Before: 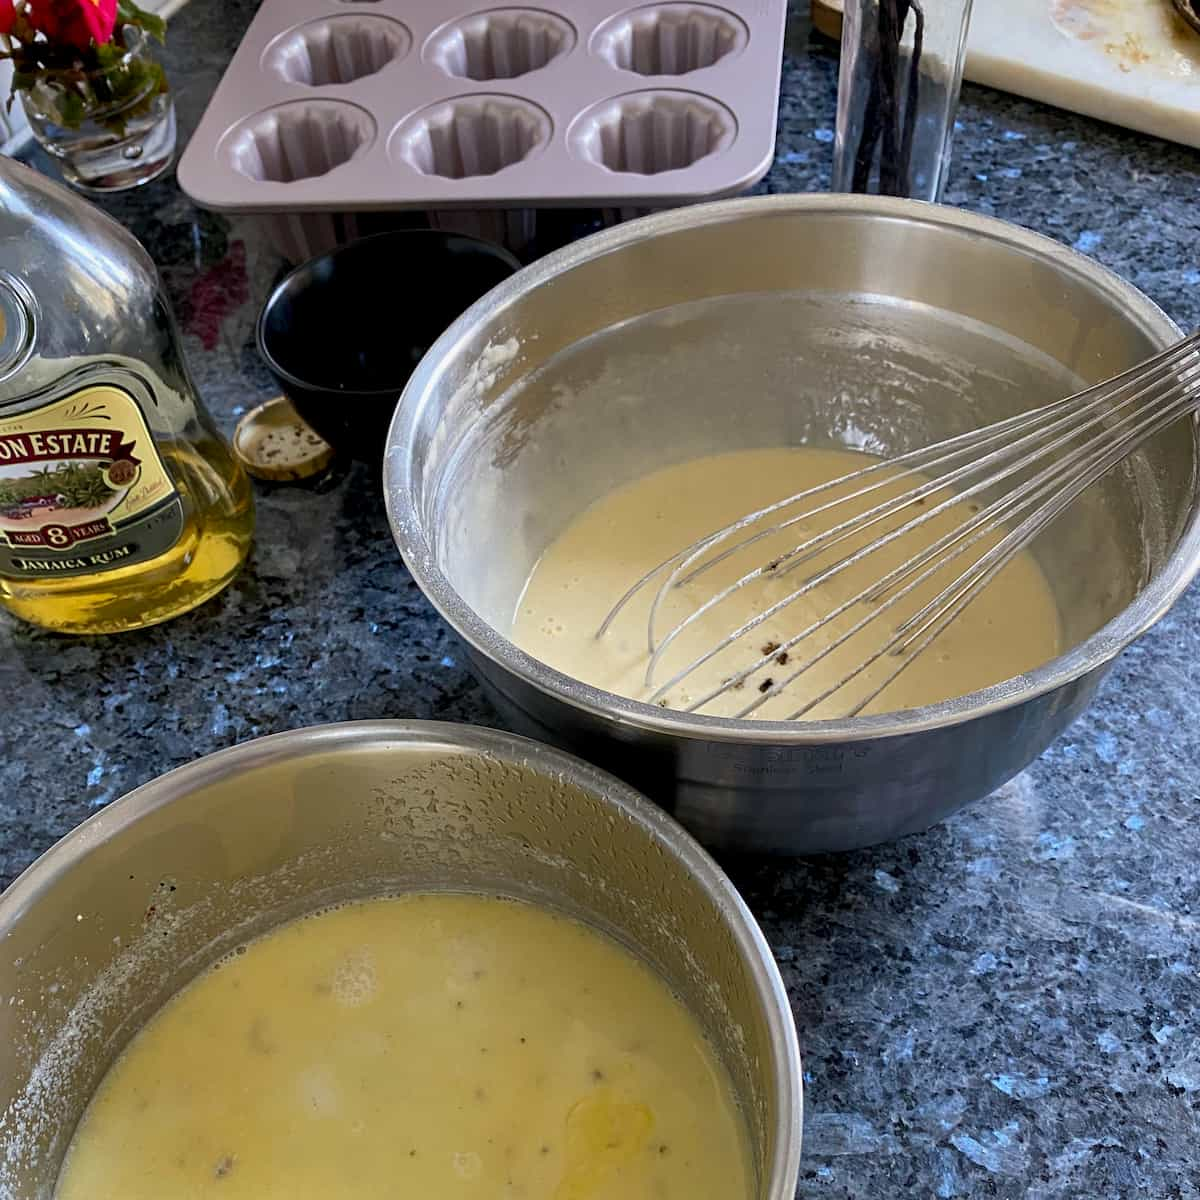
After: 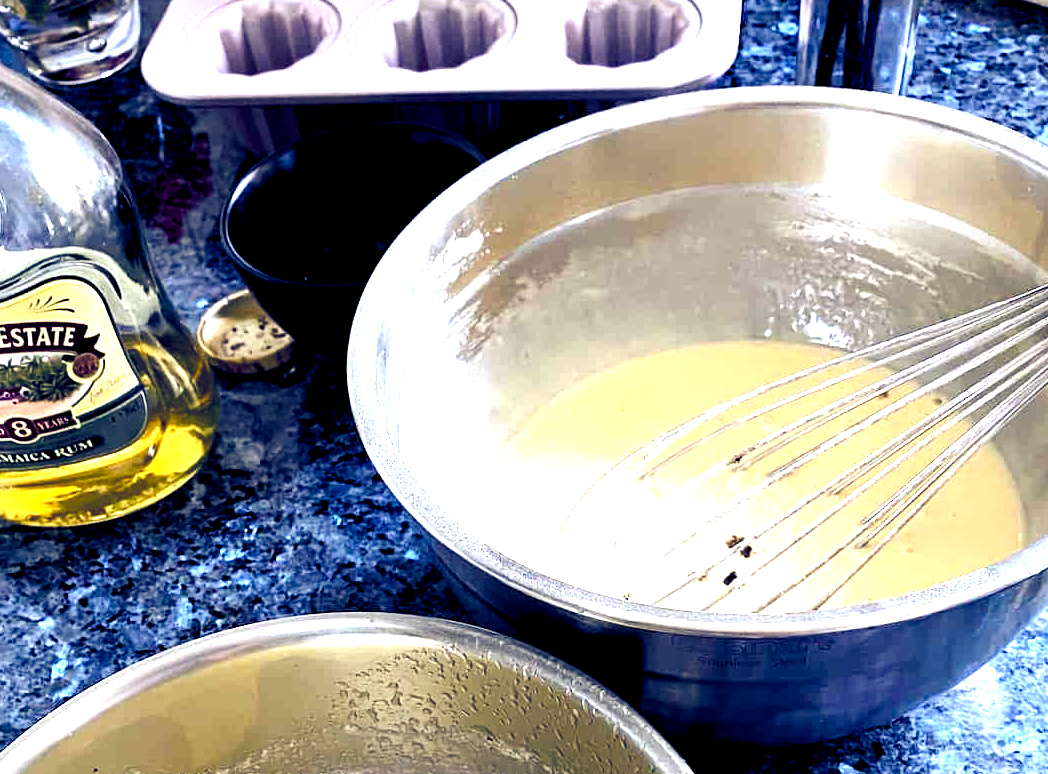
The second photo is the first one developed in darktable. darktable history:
tone equalizer: -8 EV -0.75 EV, -7 EV -0.7 EV, -6 EV -0.6 EV, -5 EV -0.4 EV, -3 EV 0.4 EV, -2 EV 0.6 EV, -1 EV 0.7 EV, +0 EV 0.75 EV, edges refinement/feathering 500, mask exposure compensation -1.57 EV, preserve details no
crop: left 3.015%, top 8.969%, right 9.647%, bottom 26.457%
color balance rgb: shadows lift › luminance -41.13%, shadows lift › chroma 14.13%, shadows lift › hue 260°, power › luminance -3.76%, power › chroma 0.56%, power › hue 40.37°, highlights gain › luminance 16.81%, highlights gain › chroma 2.94%, highlights gain › hue 260°, global offset › luminance -0.29%, global offset › chroma 0.31%, global offset › hue 260°, perceptual saturation grading › global saturation 20%, perceptual saturation grading › highlights -13.92%, perceptual saturation grading › shadows 50%
exposure: black level correction 0, exposure 0.9 EV, compensate highlight preservation false
